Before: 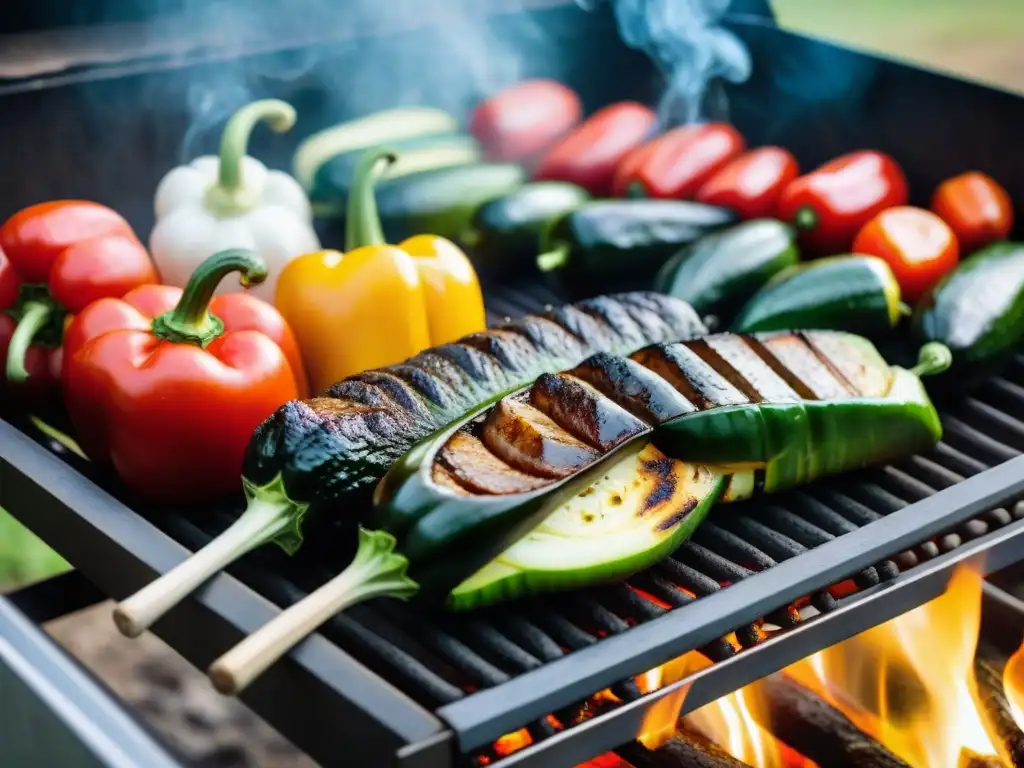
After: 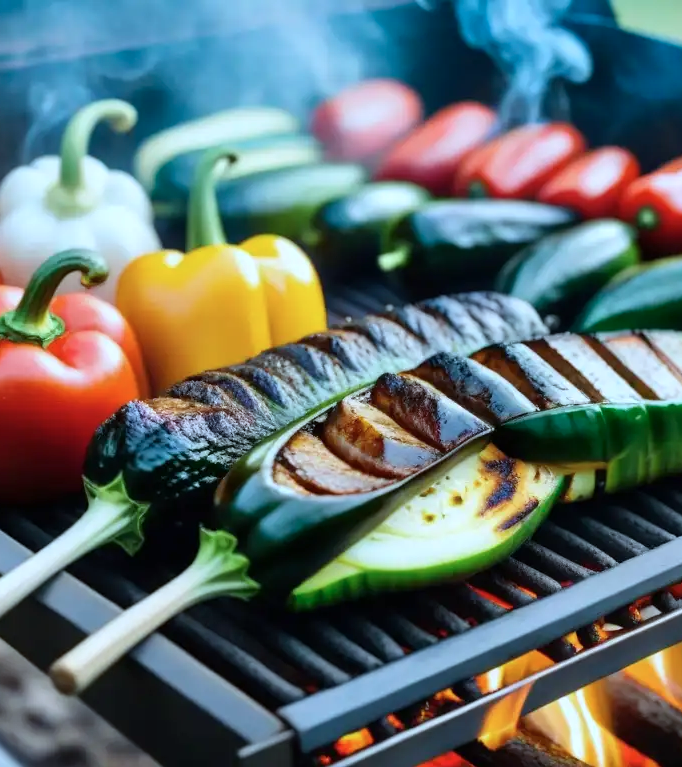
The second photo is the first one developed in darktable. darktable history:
color calibration: illuminant F (fluorescent), F source F9 (Cool White Deluxe 4150 K) – high CRI, x 0.374, y 0.373, temperature 4158.34 K
crop and rotate: left 15.546%, right 17.787%
white balance: emerald 1
